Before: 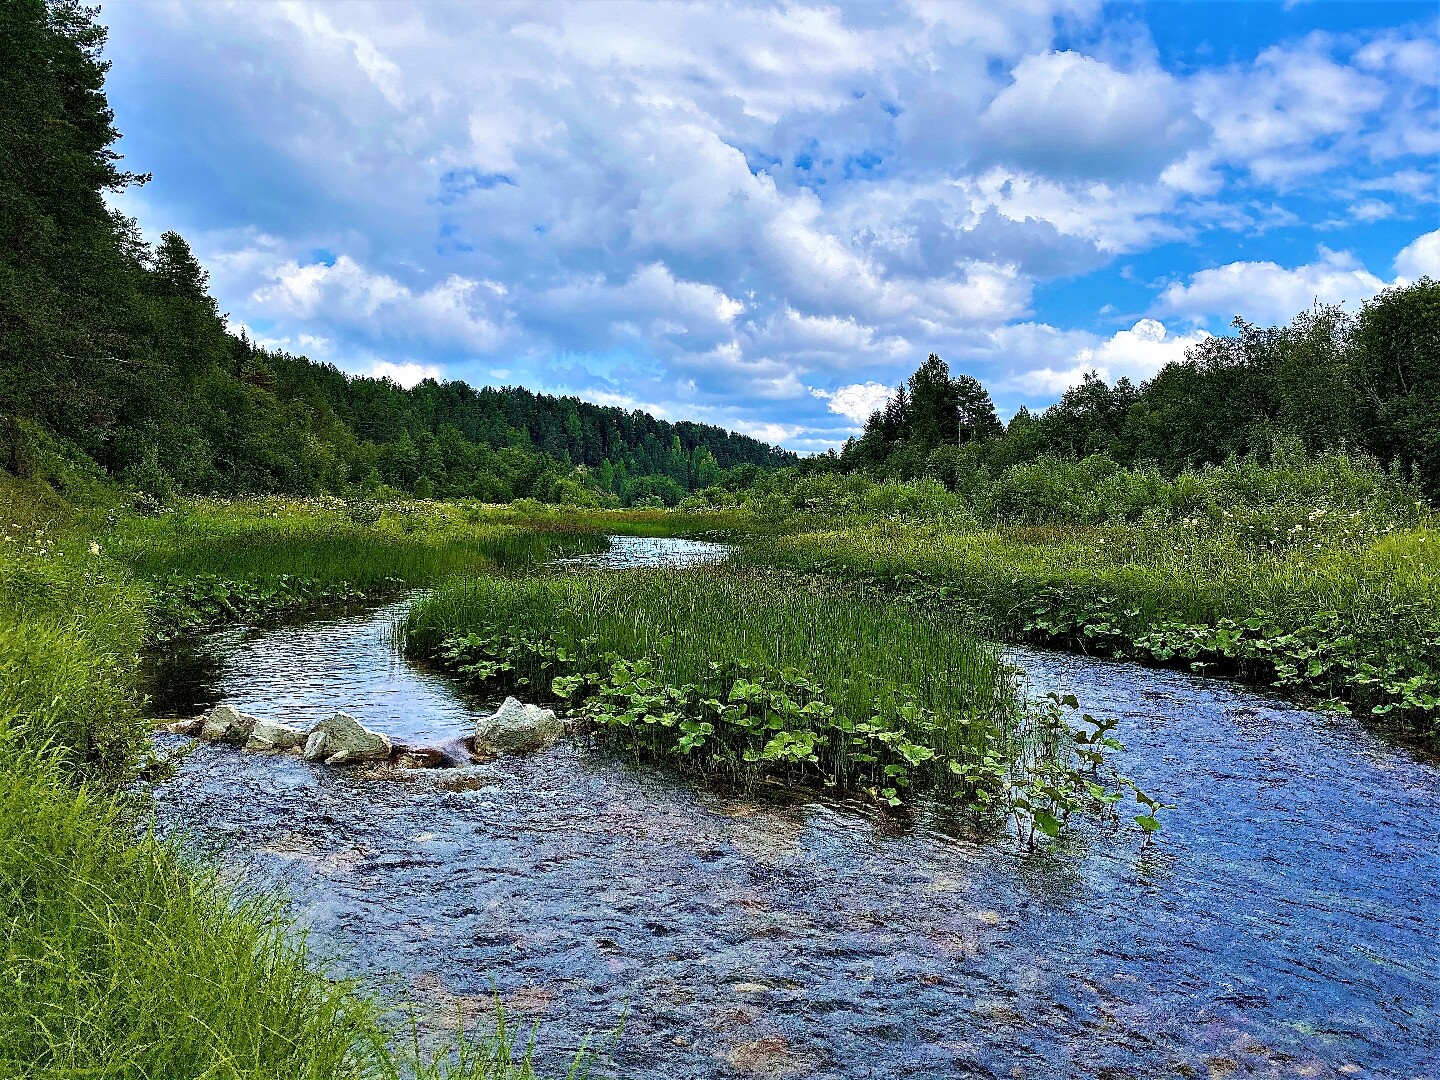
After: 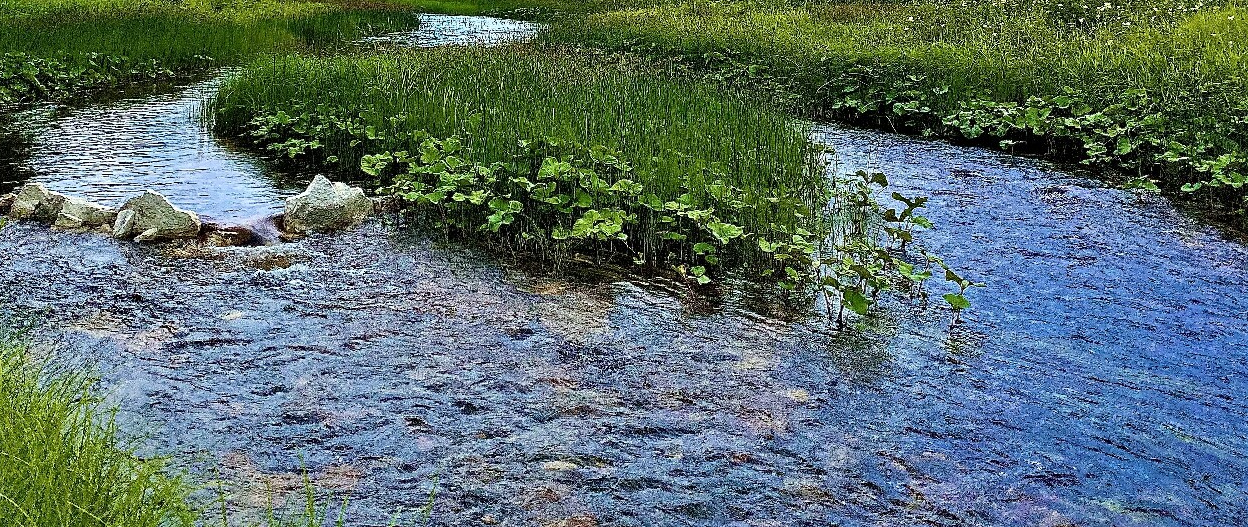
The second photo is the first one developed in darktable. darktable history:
crop and rotate: left 13.28%, top 48.343%, bottom 2.818%
